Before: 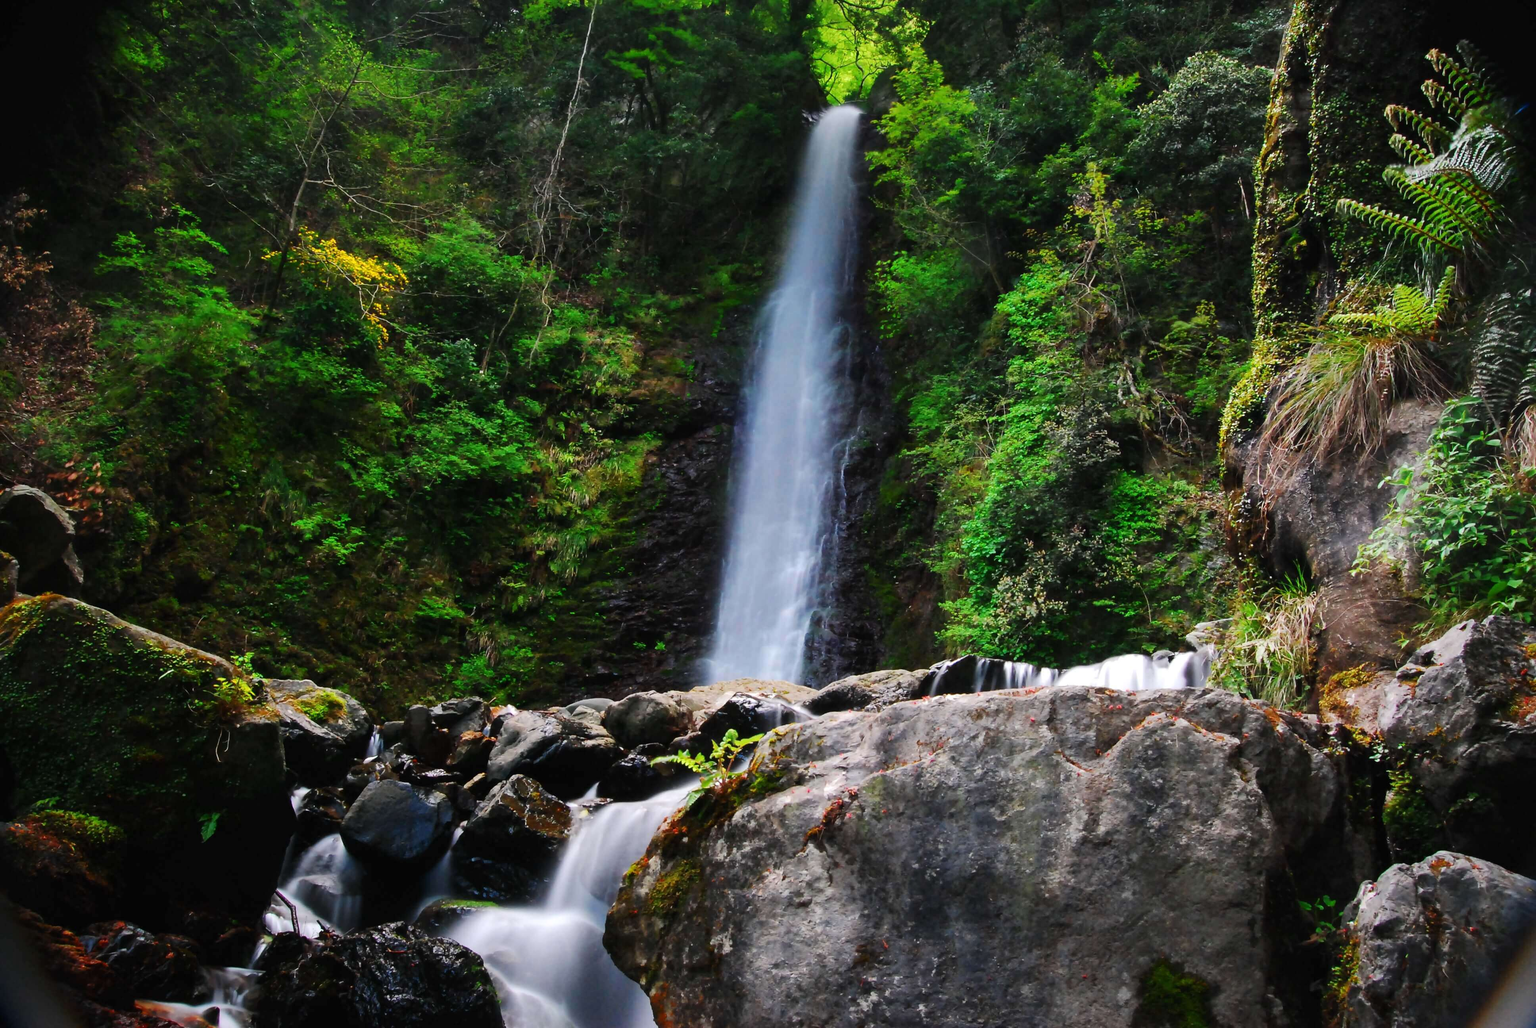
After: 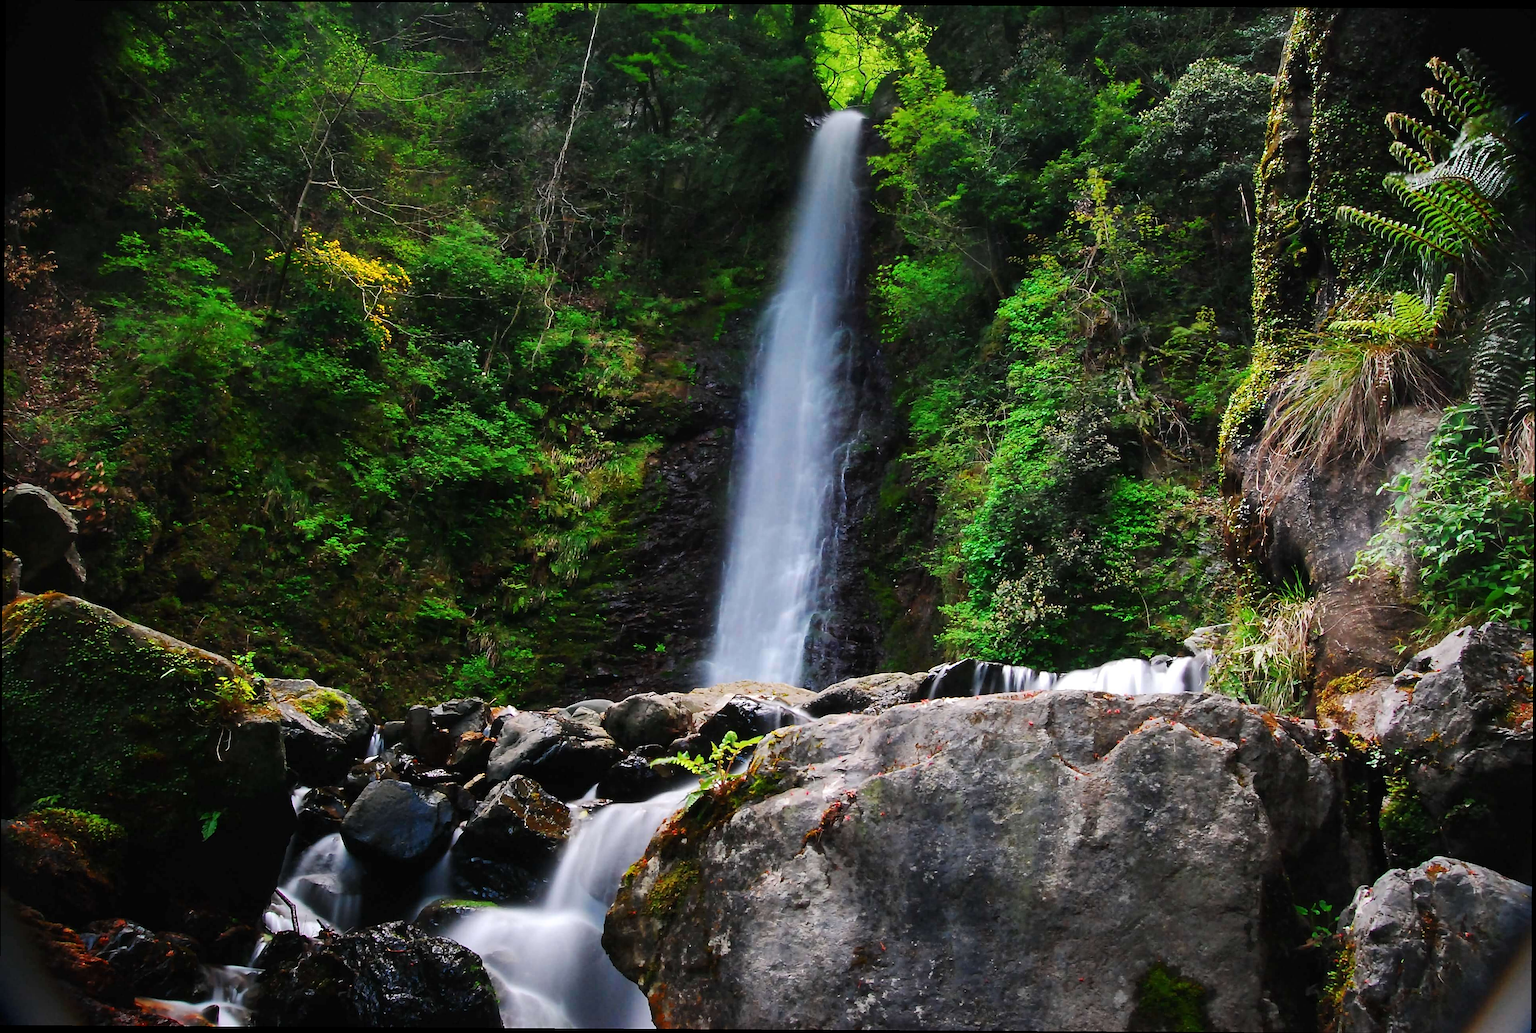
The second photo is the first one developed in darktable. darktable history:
exposure: compensate exposure bias true, compensate highlight preservation false
crop and rotate: angle -0.328°
sharpen: on, module defaults
